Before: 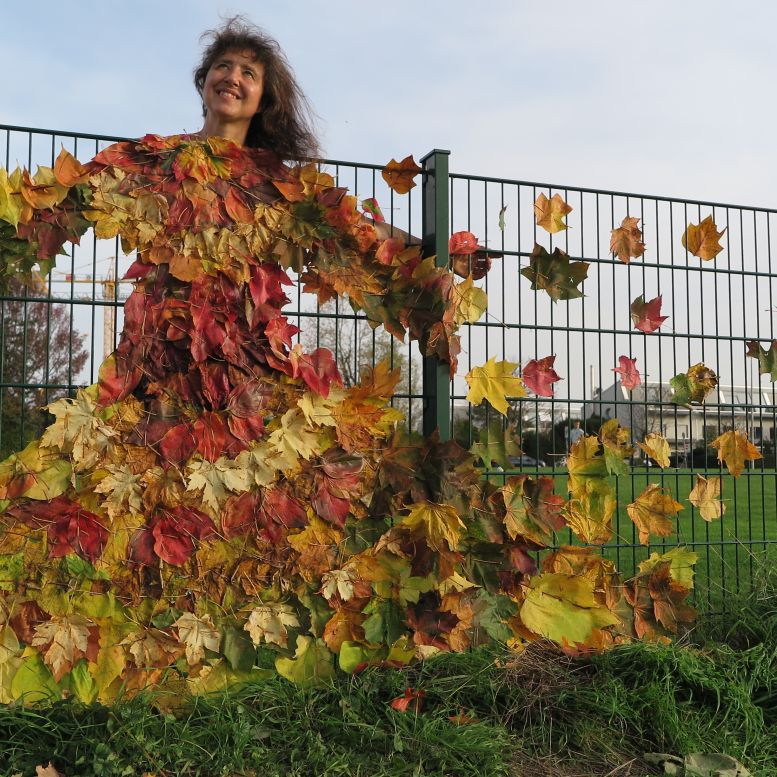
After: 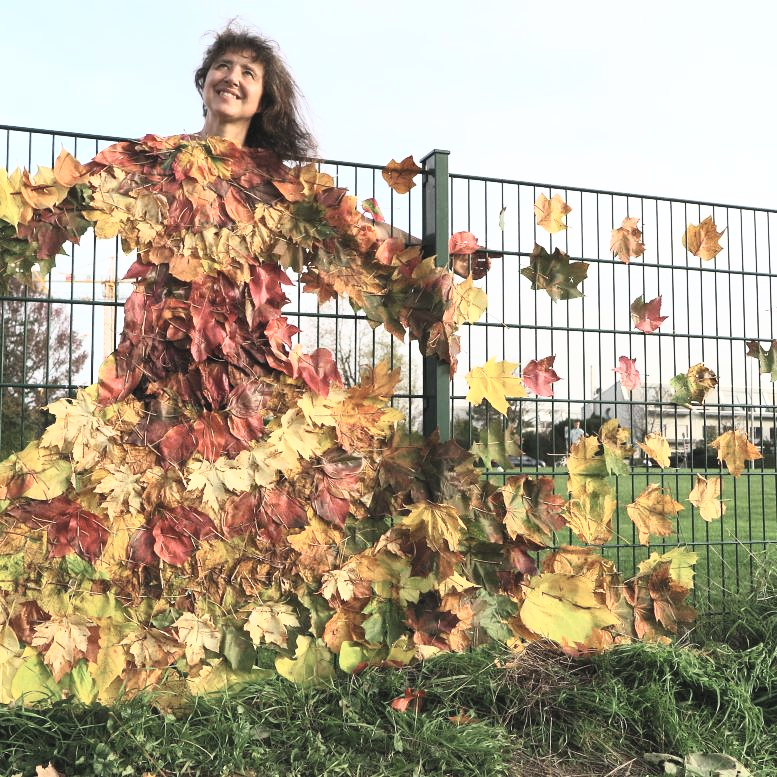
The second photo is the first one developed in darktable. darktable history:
exposure: exposure 0.29 EV, compensate highlight preservation false
contrast brightness saturation: contrast 0.43, brightness 0.56, saturation -0.19
